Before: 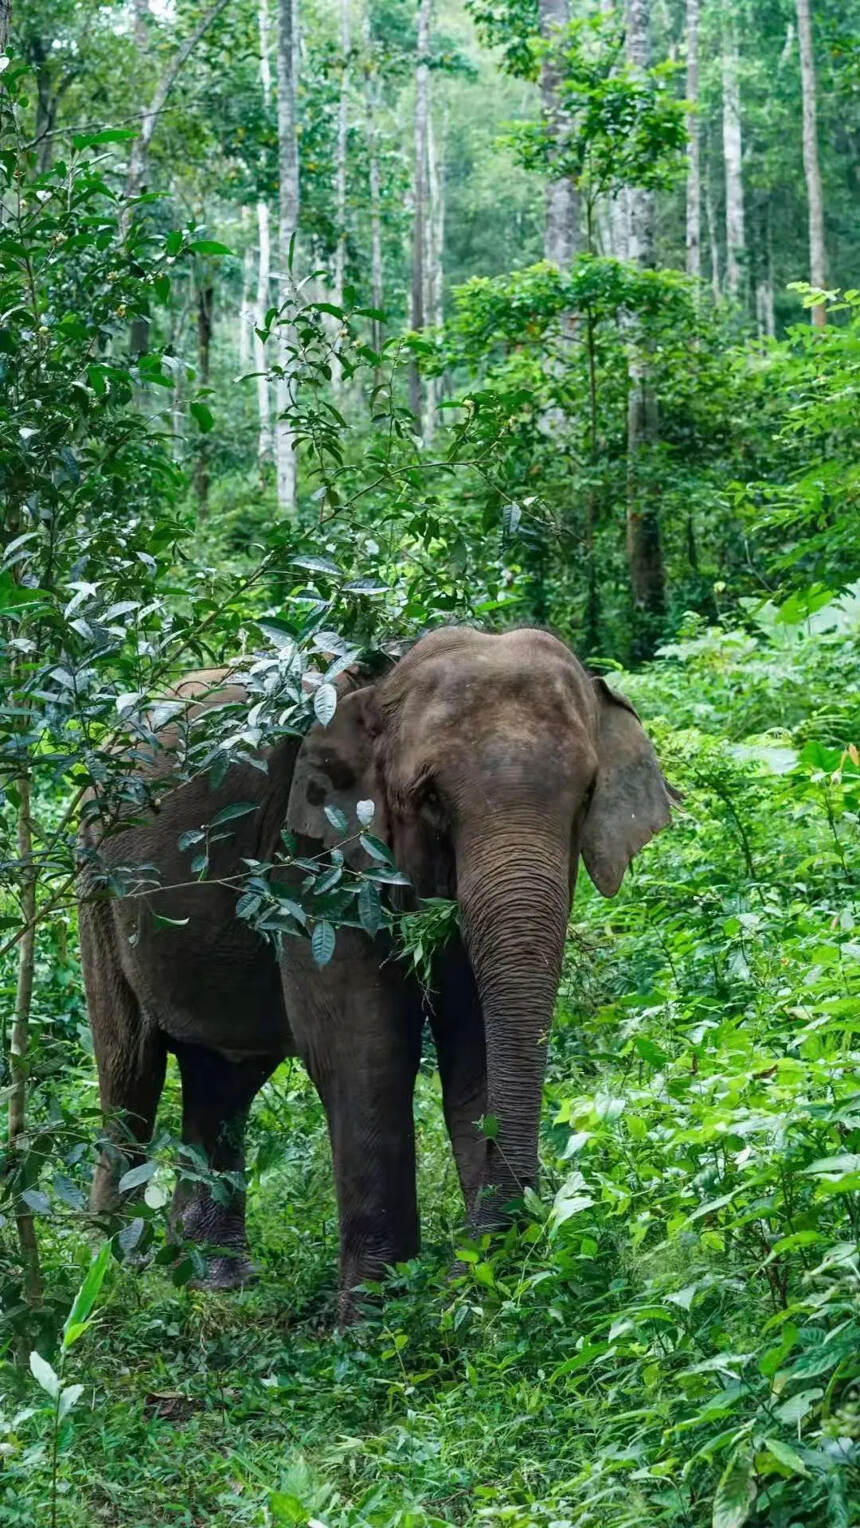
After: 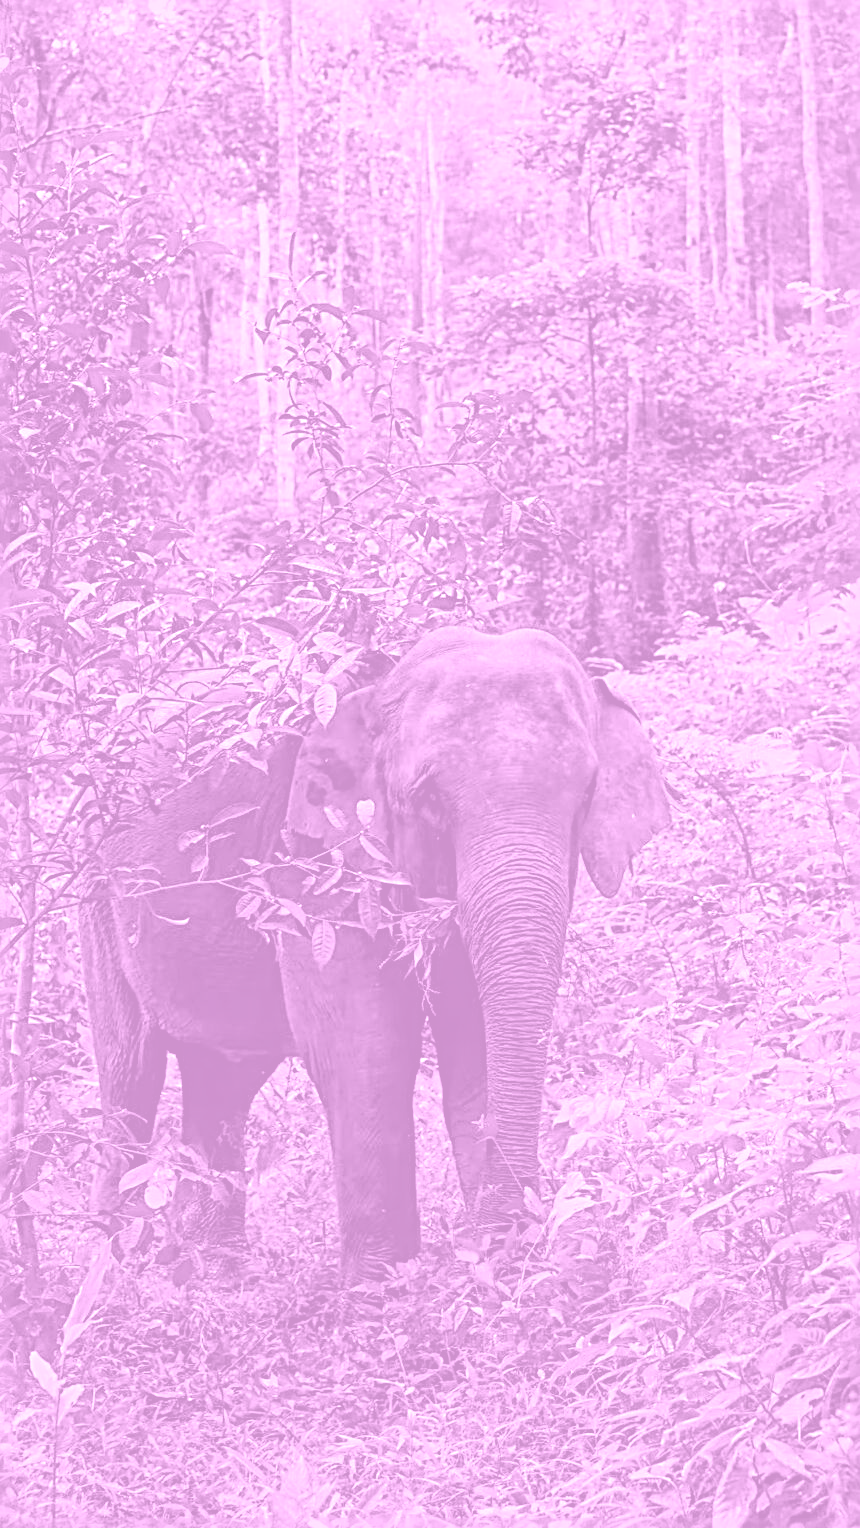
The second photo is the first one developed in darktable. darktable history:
colorize: hue 331.2°, saturation 69%, source mix 30.28%, lightness 69.02%, version 1
local contrast: mode bilateral grid, contrast 25, coarseness 50, detail 123%, midtone range 0.2
sharpen: radius 3.69, amount 0.928
